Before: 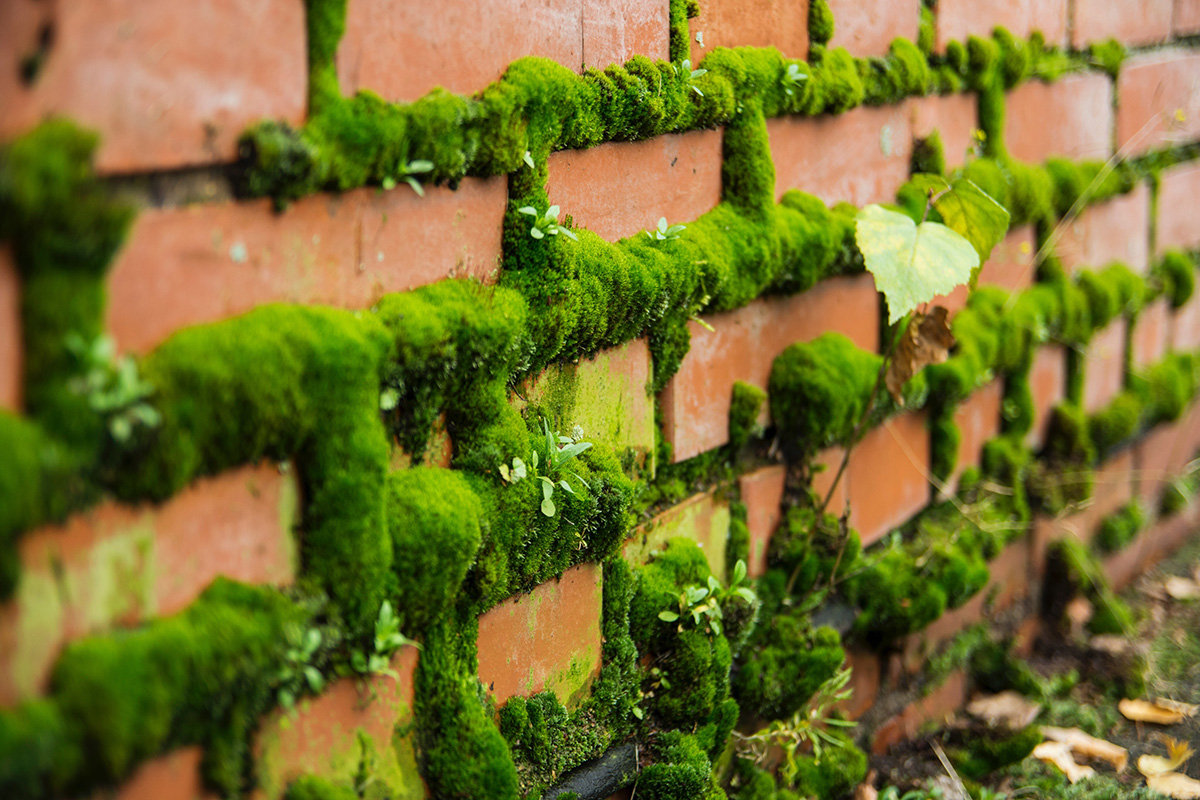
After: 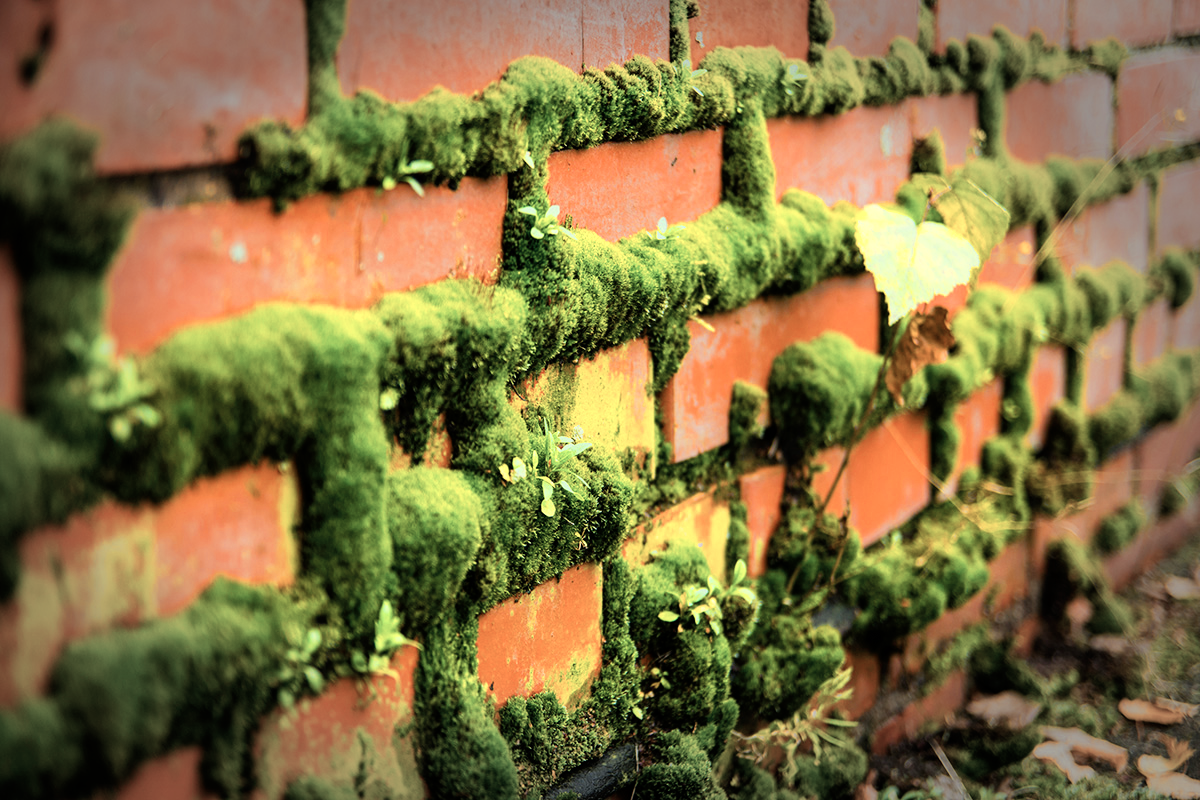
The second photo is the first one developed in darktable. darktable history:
contrast brightness saturation: contrast 0.1, brightness 0.02, saturation 0.02
color balance rgb: perceptual saturation grading › global saturation 36%, perceptual brilliance grading › global brilliance 10%, global vibrance 20%
vignetting: fall-off start 66.7%, fall-off radius 39.74%, brightness -0.576, saturation -0.258, automatic ratio true, width/height ratio 0.671, dithering 16-bit output
color zones: curves: ch0 [(0, 0.473) (0.001, 0.473) (0.226, 0.548) (0.4, 0.589) (0.525, 0.54) (0.728, 0.403) (0.999, 0.473) (1, 0.473)]; ch1 [(0, 0.619) (0.001, 0.619) (0.234, 0.388) (0.4, 0.372) (0.528, 0.422) (0.732, 0.53) (0.999, 0.619) (1, 0.619)]; ch2 [(0, 0.547) (0.001, 0.547) (0.226, 0.45) (0.4, 0.525) (0.525, 0.585) (0.8, 0.511) (0.999, 0.547) (1, 0.547)]
filmic rgb: white relative exposure 3.9 EV, hardness 4.26
